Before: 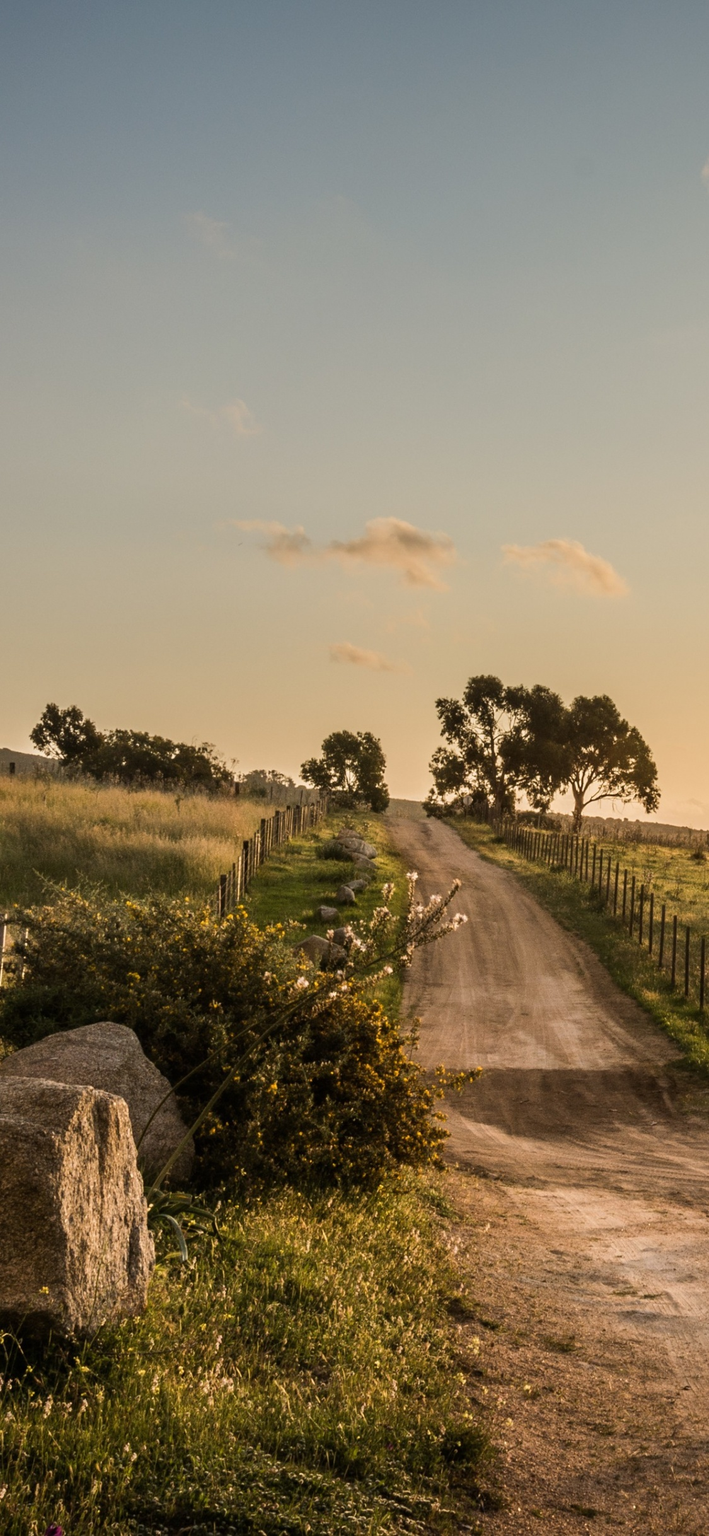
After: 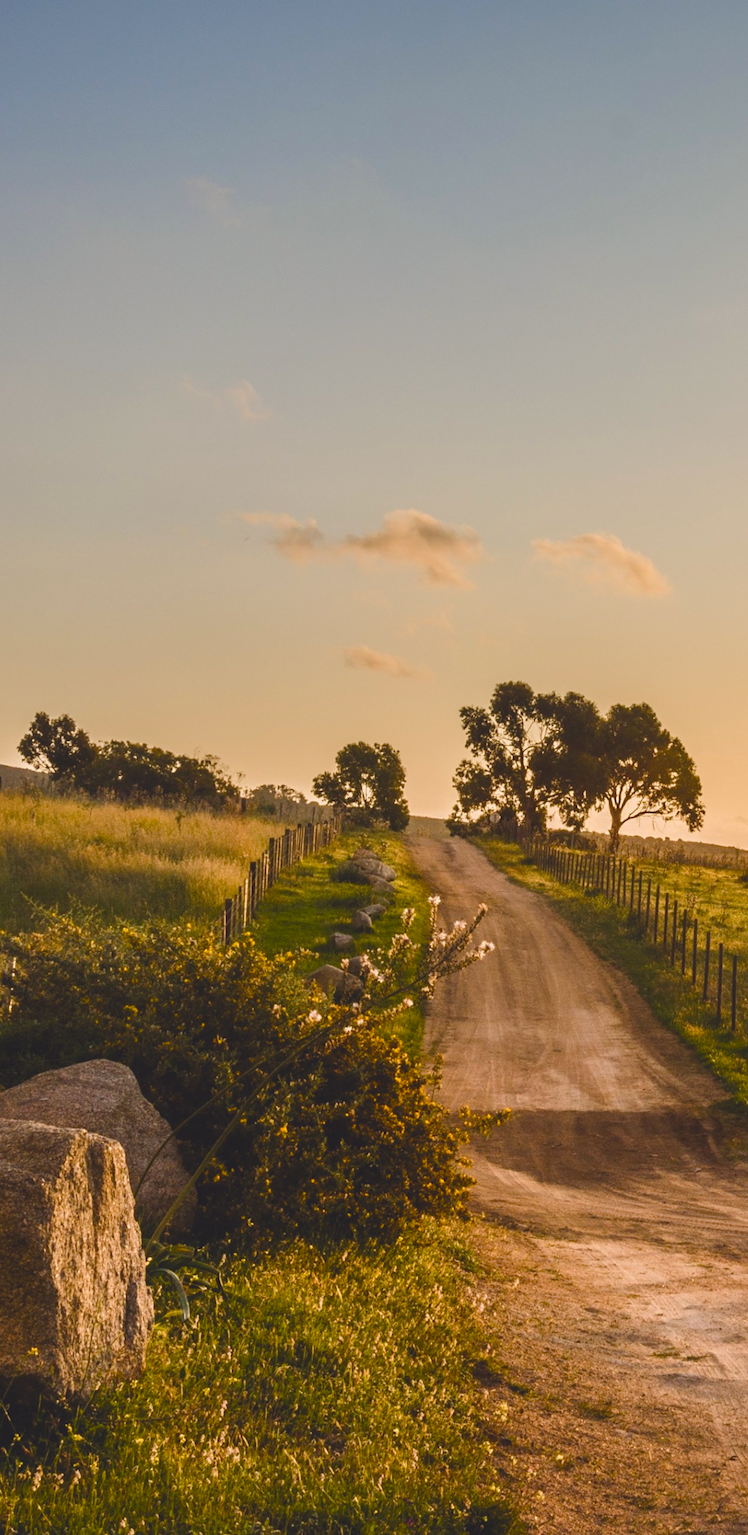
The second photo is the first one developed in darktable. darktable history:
color balance rgb: shadows lift › chroma 3%, shadows lift › hue 280.8°, power › hue 330°, highlights gain › chroma 3%, highlights gain › hue 75.6°, global offset › luminance 1.5%, perceptual saturation grading › global saturation 20%, perceptual saturation grading › highlights -25%, perceptual saturation grading › shadows 50%, global vibrance 30%
crop: left 1.964%, top 3.251%, right 1.122%, bottom 4.933%
color calibration: illuminant as shot in camera, x 0.358, y 0.373, temperature 4628.91 K
